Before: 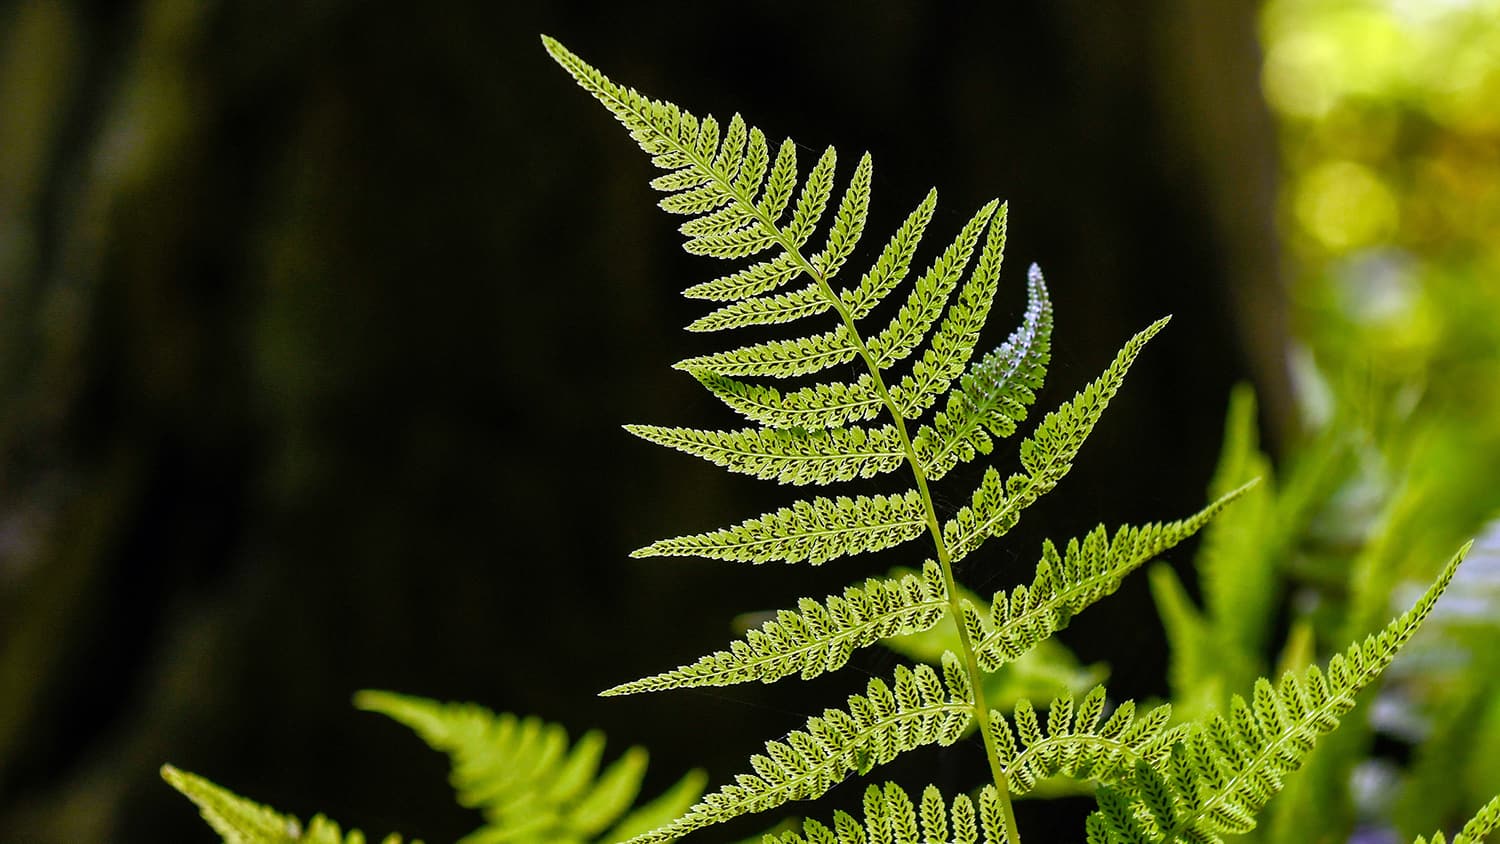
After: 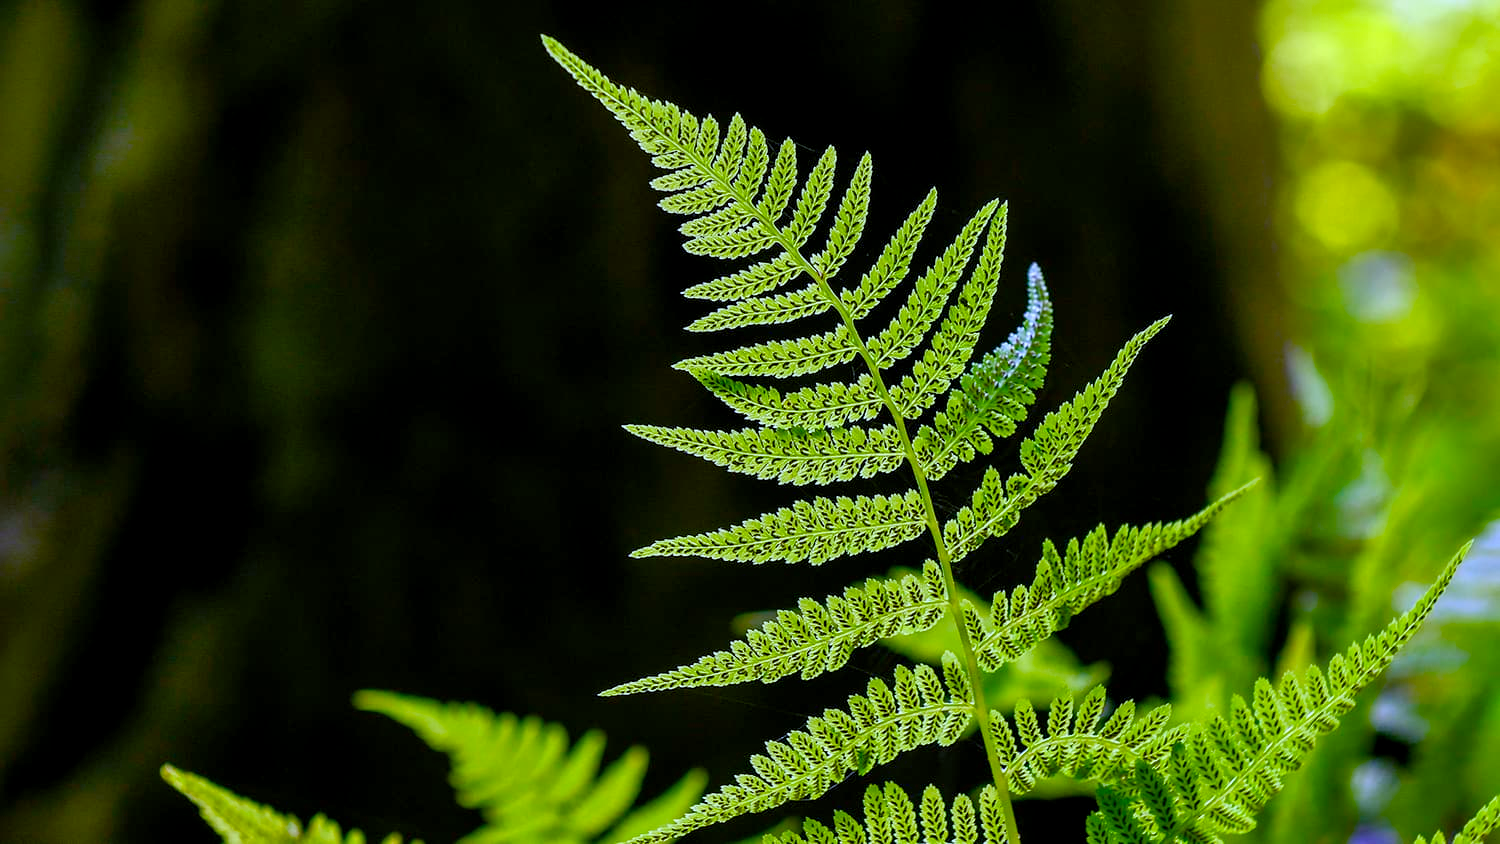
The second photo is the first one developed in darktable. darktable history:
color balance rgb: shadows lift › chroma 0.664%, shadows lift › hue 113.37°, linear chroma grading › global chroma 19.648%, perceptual saturation grading › global saturation 9.519%, perceptual saturation grading › highlights -12.966%, perceptual saturation grading › mid-tones 14.235%, perceptual saturation grading › shadows 22.424%, contrast -9.702%
color calibration: illuminant F (fluorescent), F source F9 (Cool White Deluxe 4150 K) – high CRI, x 0.374, y 0.373, temperature 4158.95 K, saturation algorithm version 1 (2020)
exposure: black level correction 0.002, exposure 0.148 EV, compensate highlight preservation false
